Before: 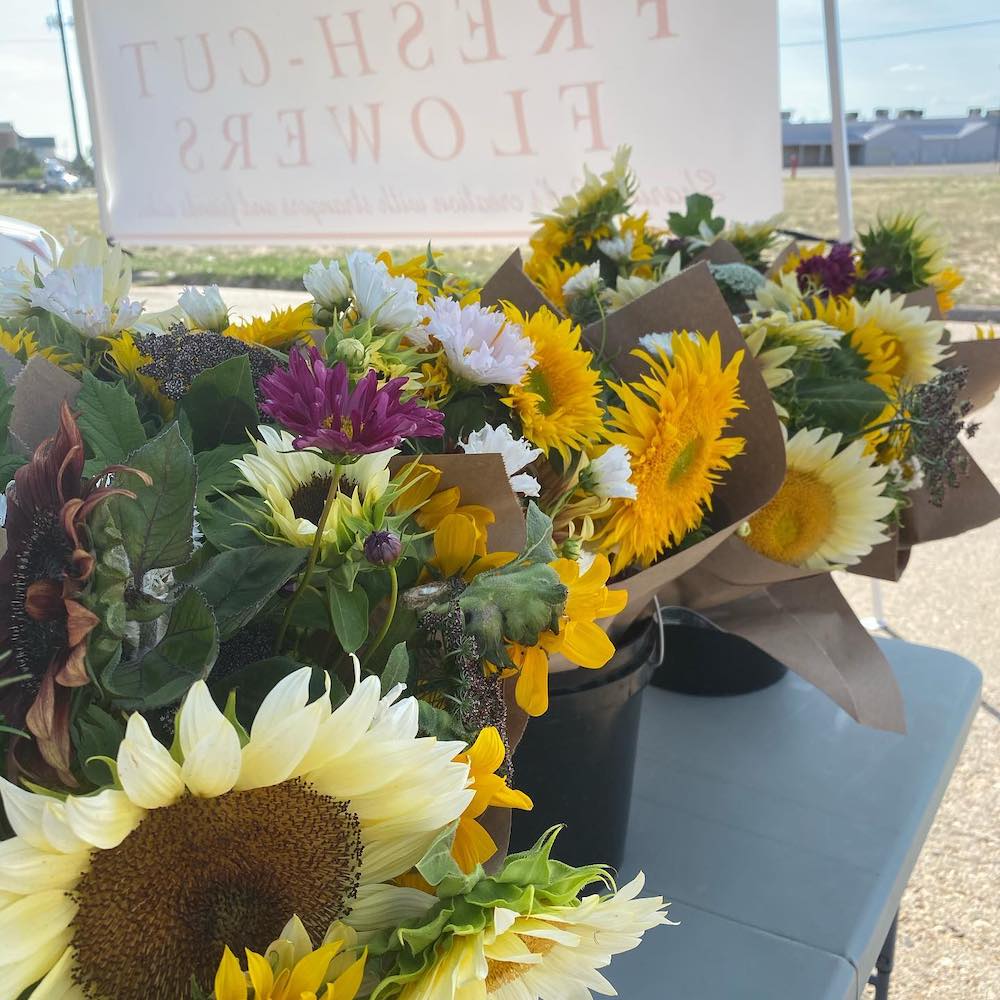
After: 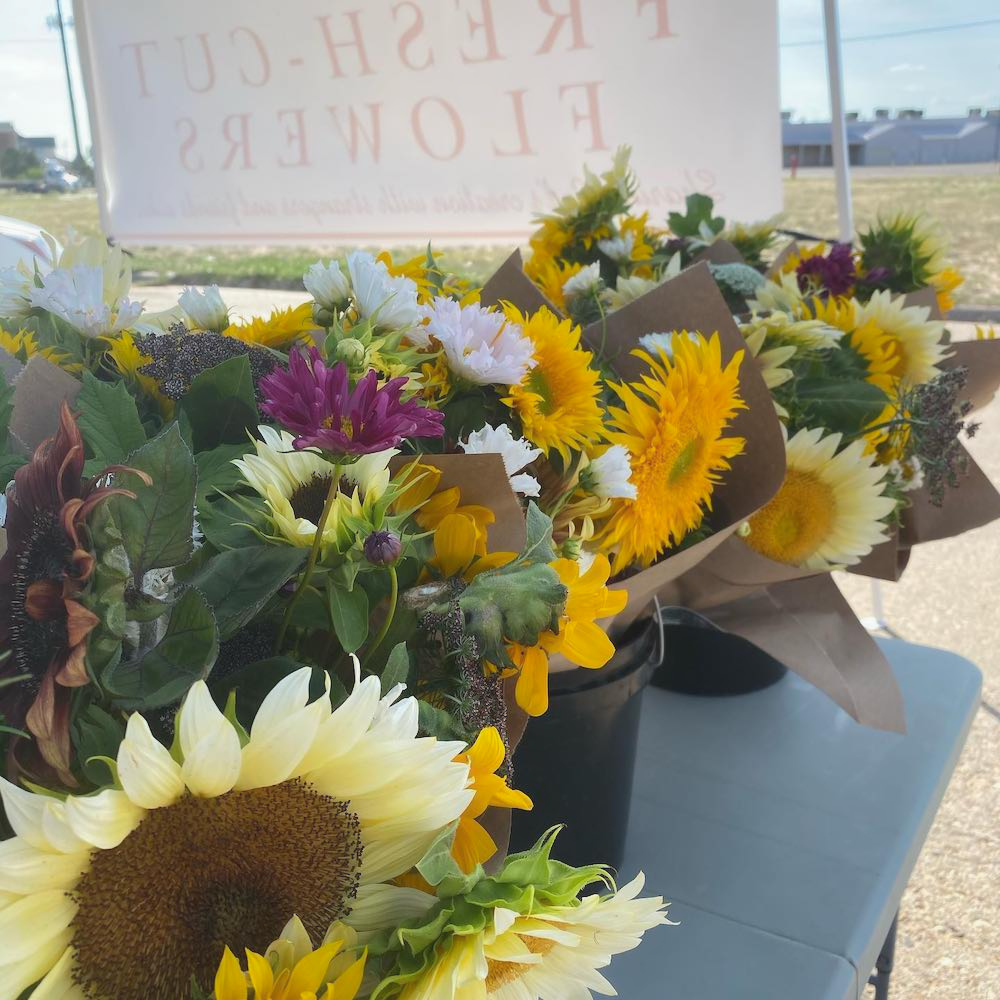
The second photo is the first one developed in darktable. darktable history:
contrast equalizer: octaves 7, y [[0.502, 0.505, 0.512, 0.529, 0.564, 0.588], [0.5 ×6], [0.502, 0.505, 0.512, 0.529, 0.564, 0.588], [0, 0.001, 0.001, 0.004, 0.008, 0.011], [0, 0.001, 0.001, 0.004, 0.008, 0.011]], mix -1
shadows and highlights: shadows 25, highlights -25
